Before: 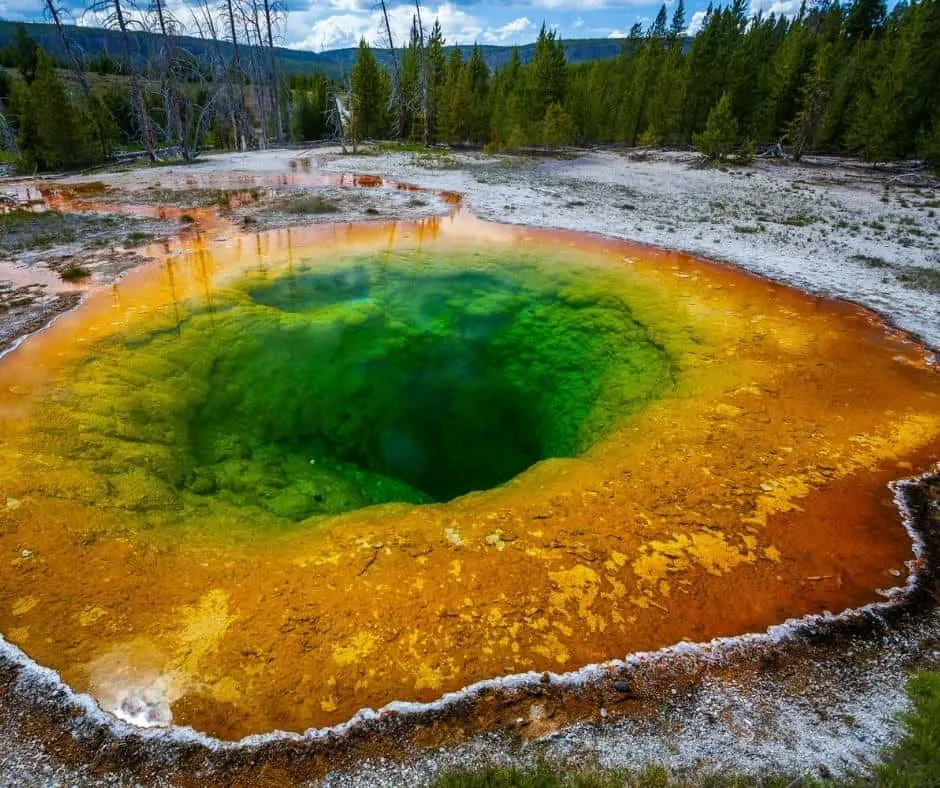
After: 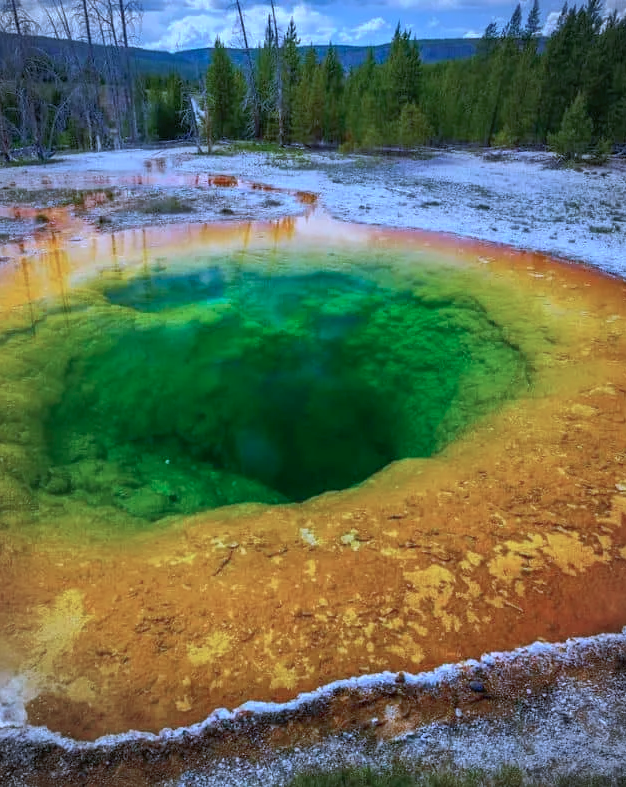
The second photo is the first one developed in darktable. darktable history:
color calibration: illuminant as shot in camera, adaptation linear Bradford (ICC v4), x 0.406, y 0.405, temperature 3570.35 K, saturation algorithm version 1 (2020)
vignetting: on, module defaults
crop and rotate: left 15.546%, right 17.787%
shadows and highlights: on, module defaults
